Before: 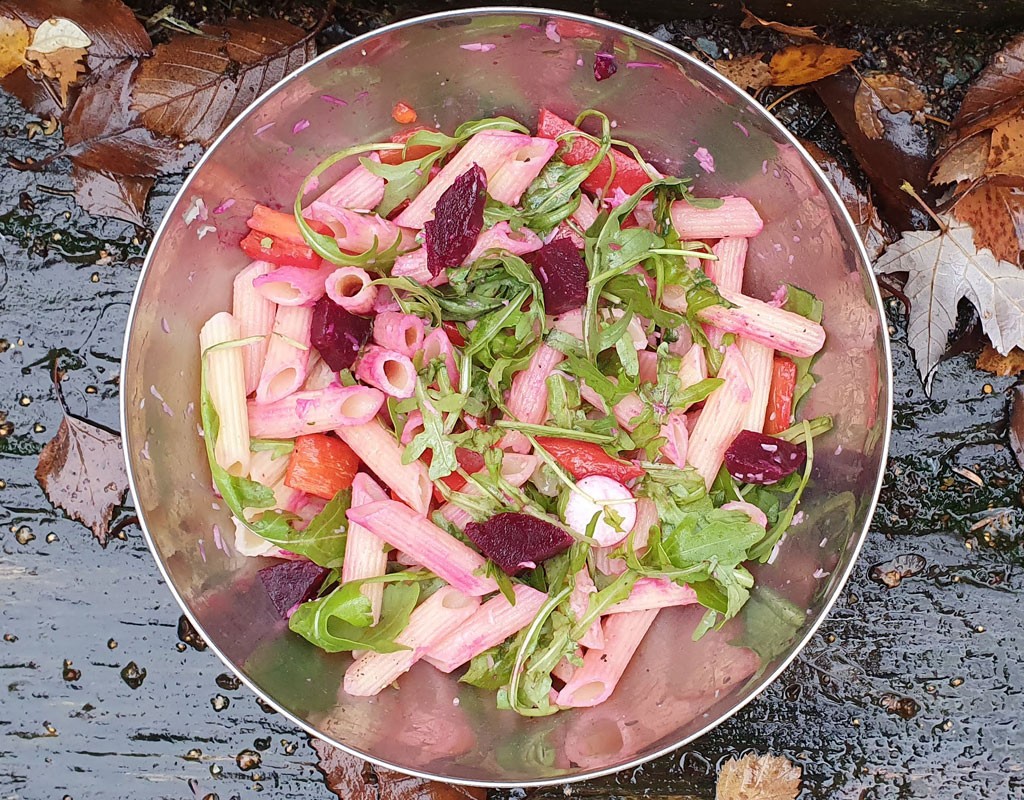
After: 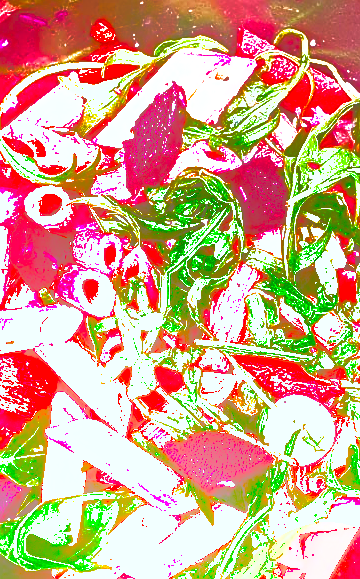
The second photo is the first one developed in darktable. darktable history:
shadows and highlights: radius 123.98, shadows 100, white point adjustment -3, highlights -100, highlights color adjustment 89.84%, soften with gaussian
crop and rotate: left 29.476%, top 10.214%, right 35.32%, bottom 17.333%
exposure: black level correction 0, exposure 1.45 EV, compensate exposure bias true, compensate highlight preservation false
bloom: size 16%, threshold 98%, strength 20%
color correction: highlights a* -4.98, highlights b* -3.76, shadows a* 3.83, shadows b* 4.08
sharpen: radius 1.967
